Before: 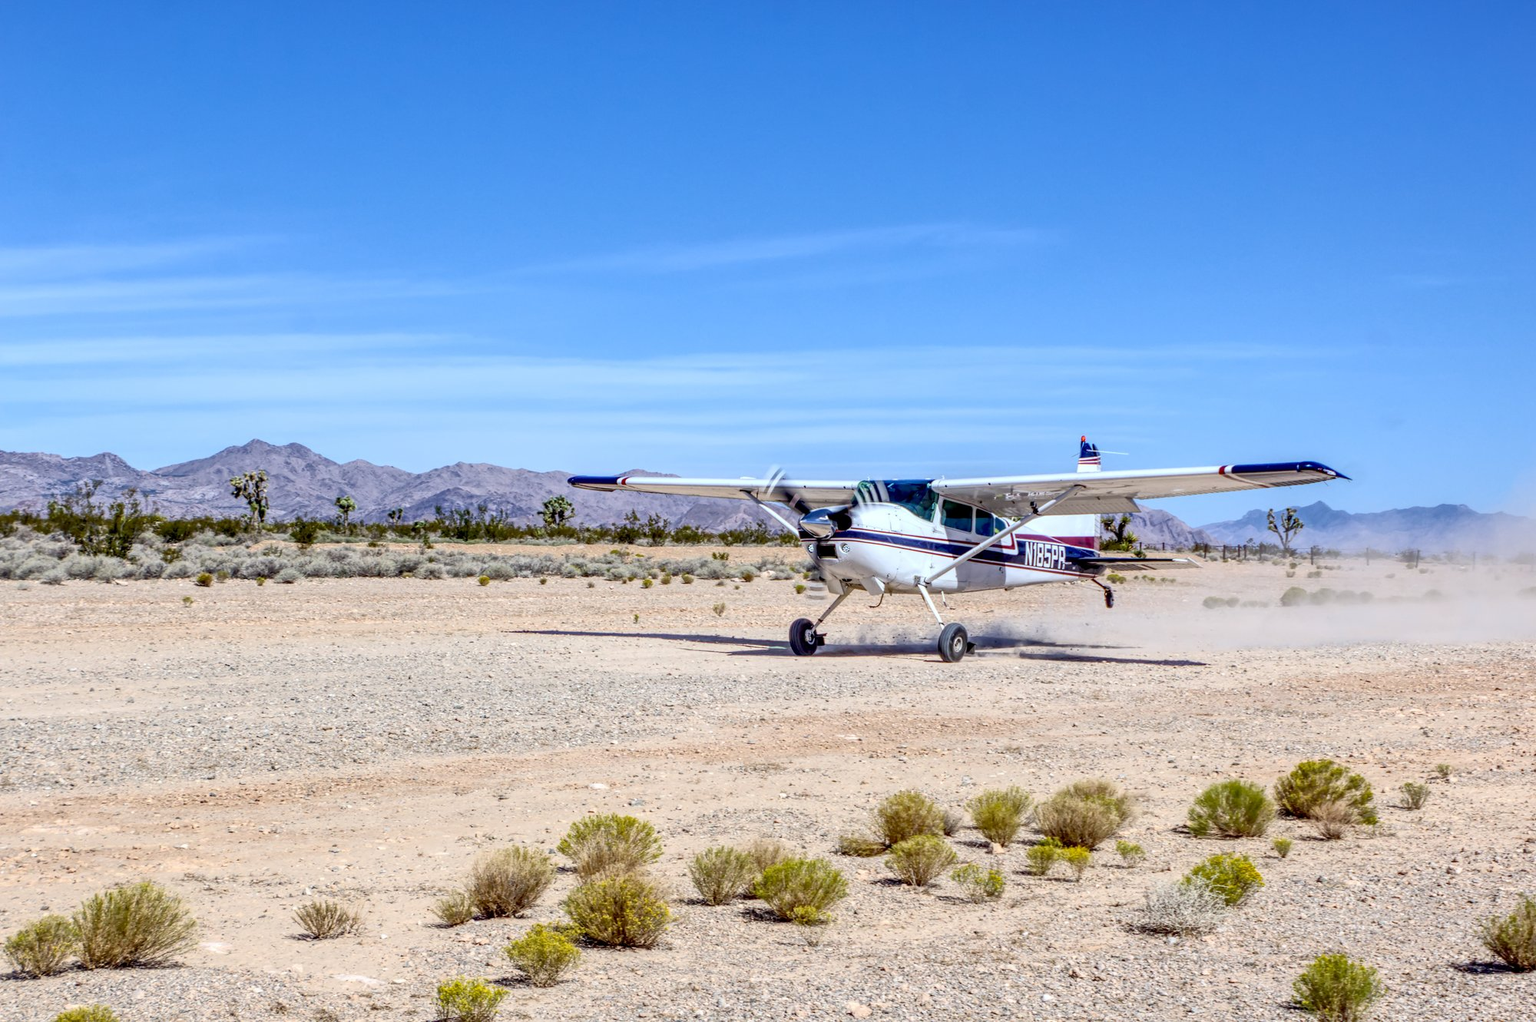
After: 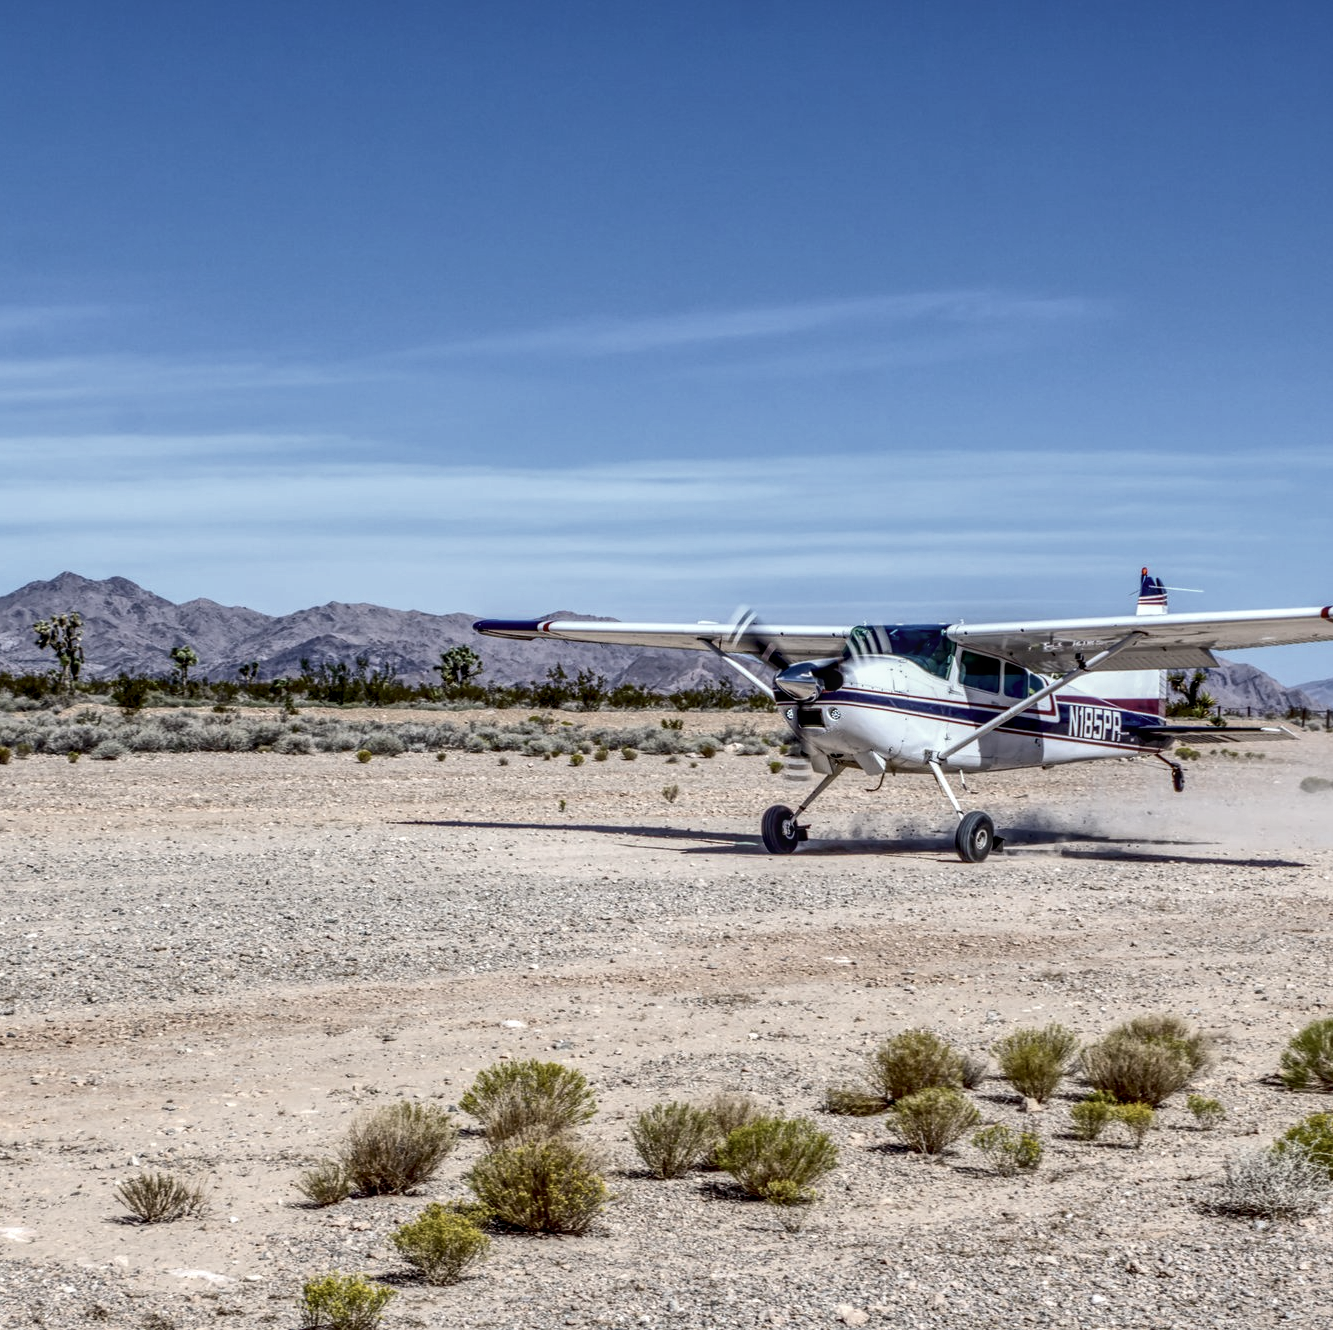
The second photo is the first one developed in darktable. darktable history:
contrast brightness saturation: brightness -0.196, saturation 0.084
crop and rotate: left 13.337%, right 19.999%
local contrast: on, module defaults
color correction: highlights b* -0.002, saturation 0.608
